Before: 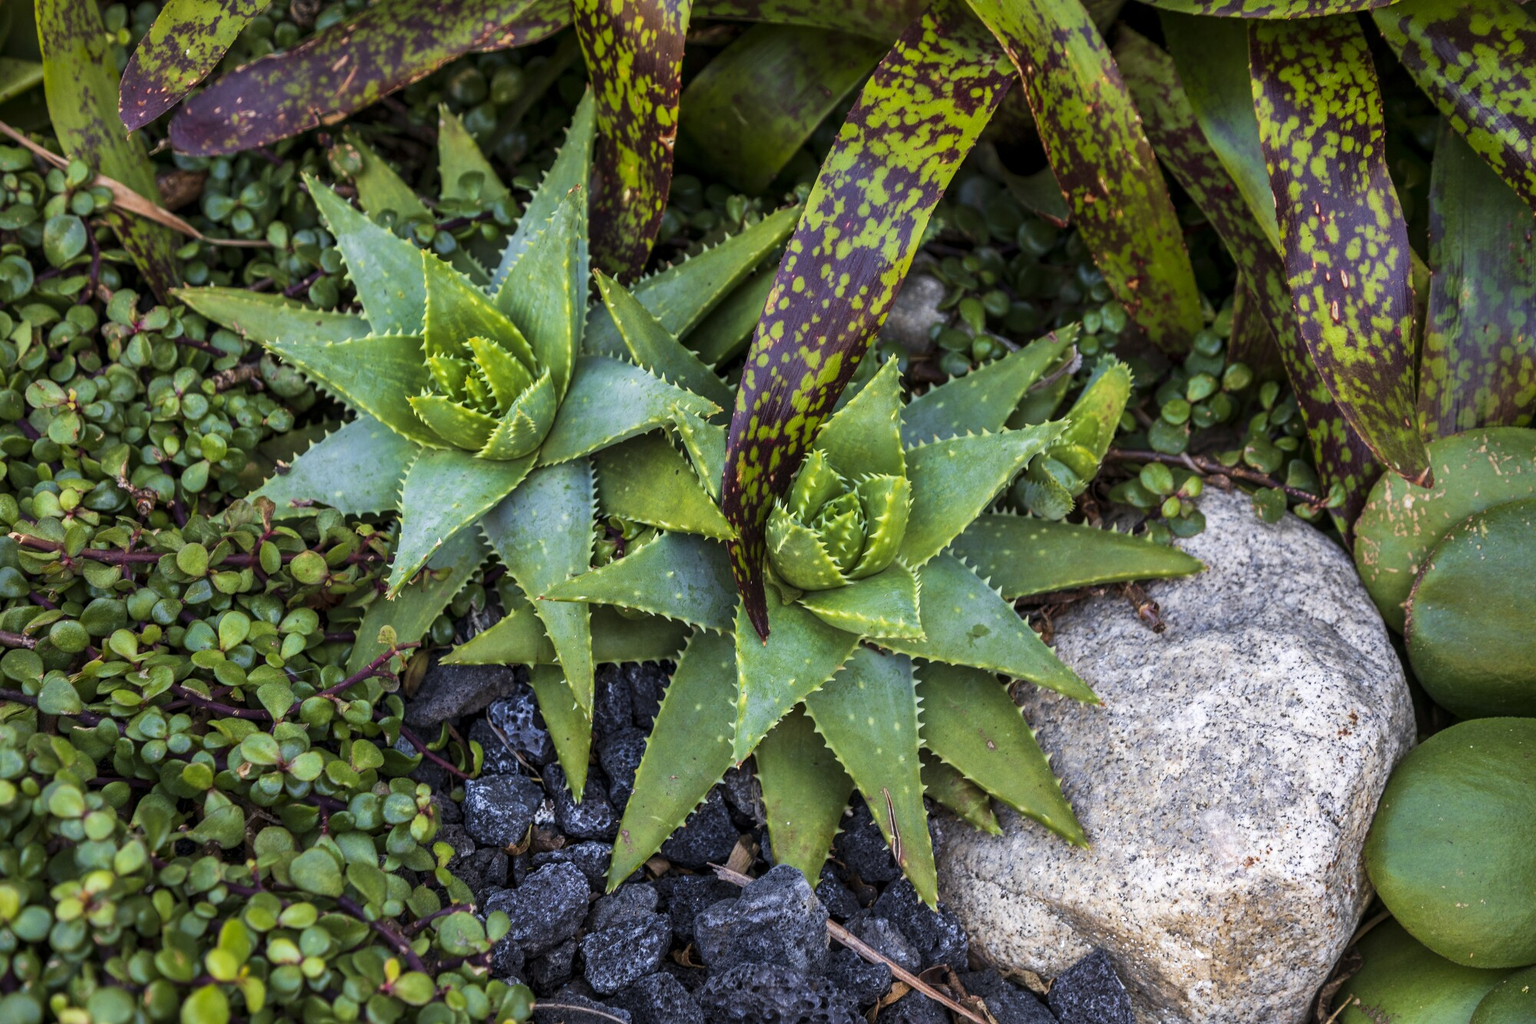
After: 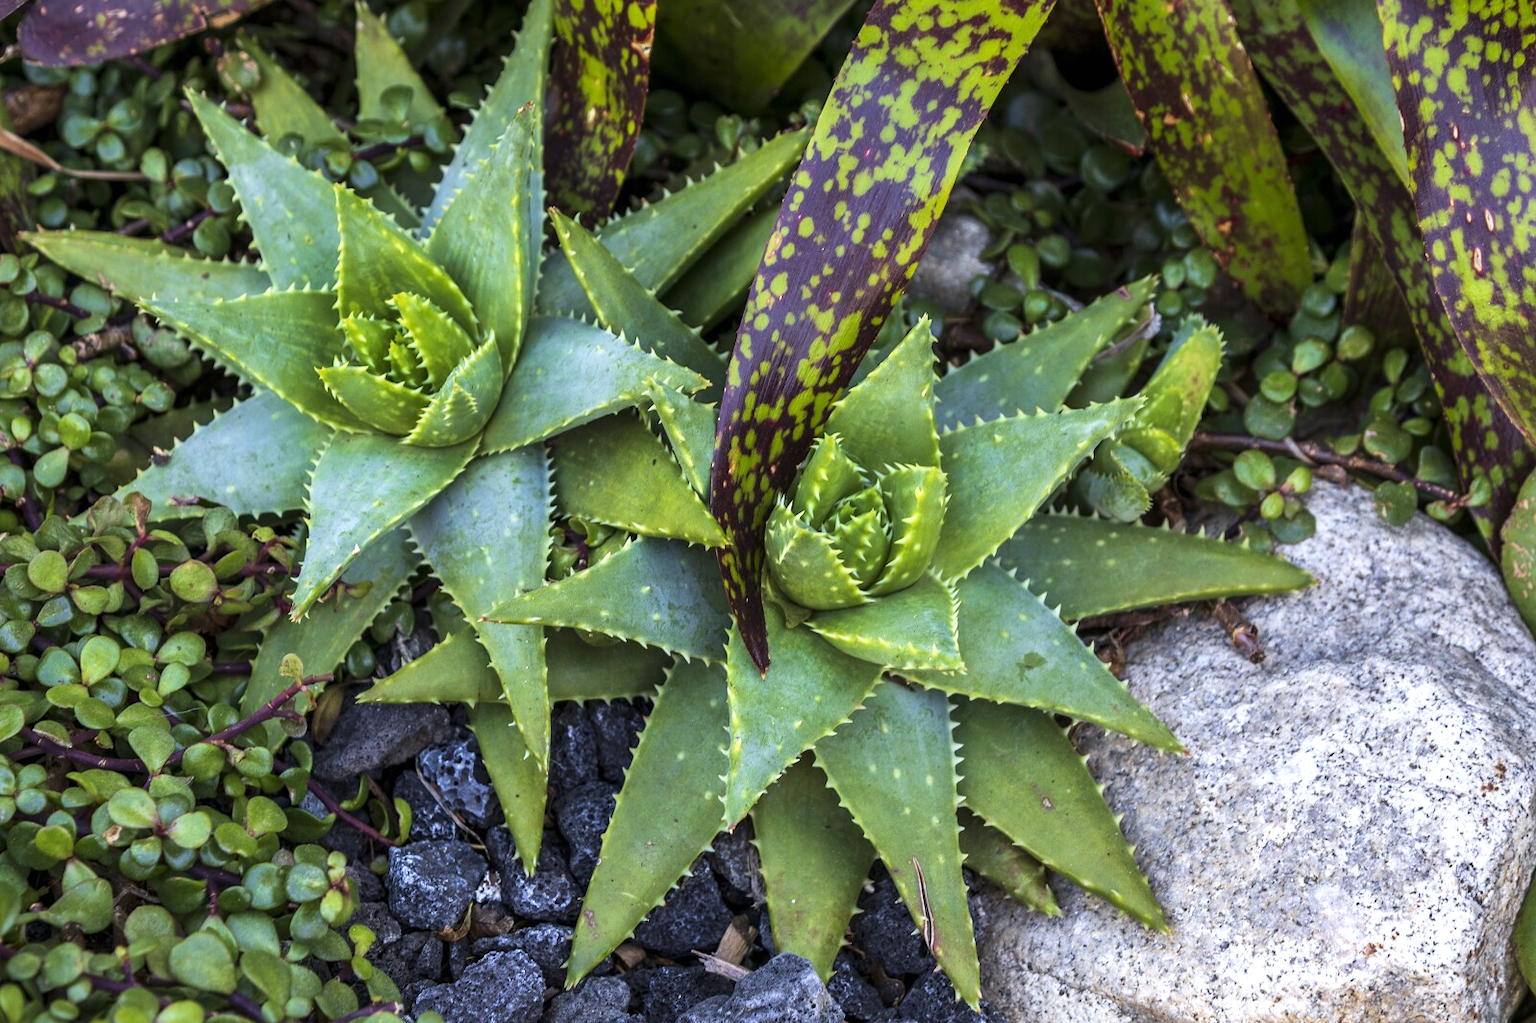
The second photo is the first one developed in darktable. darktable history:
exposure: black level correction 0, exposure 0.3 EV, compensate highlight preservation false
crop and rotate: left 10.071%, top 10.071%, right 10.02%, bottom 10.02%
white balance: red 0.974, blue 1.044
